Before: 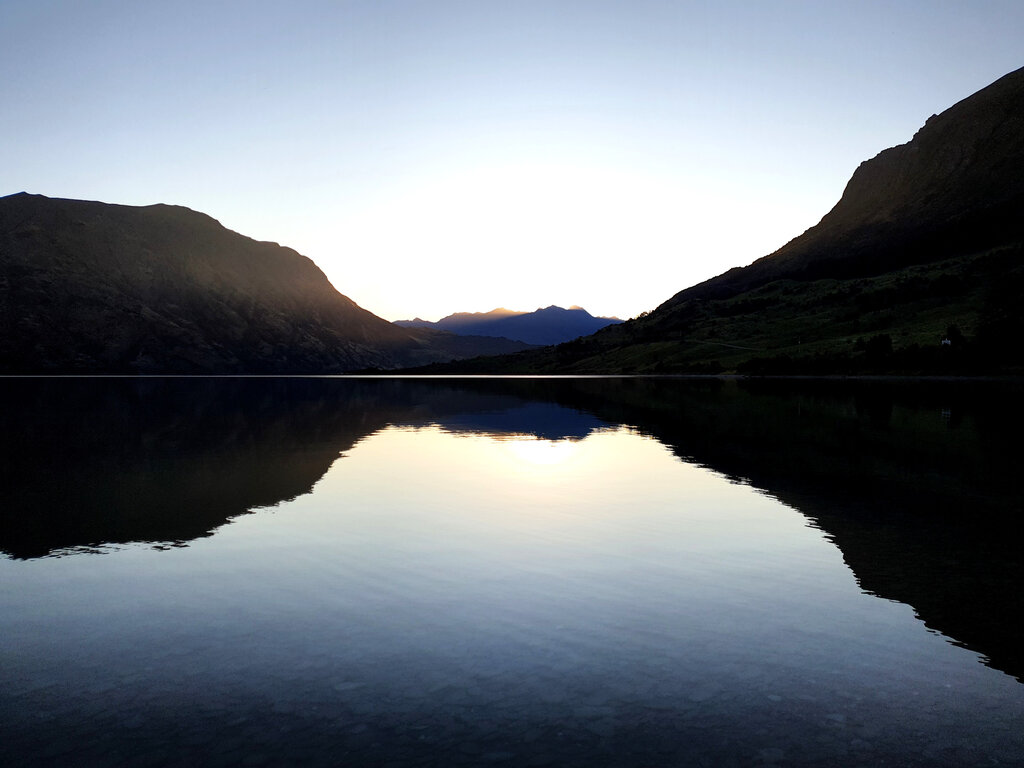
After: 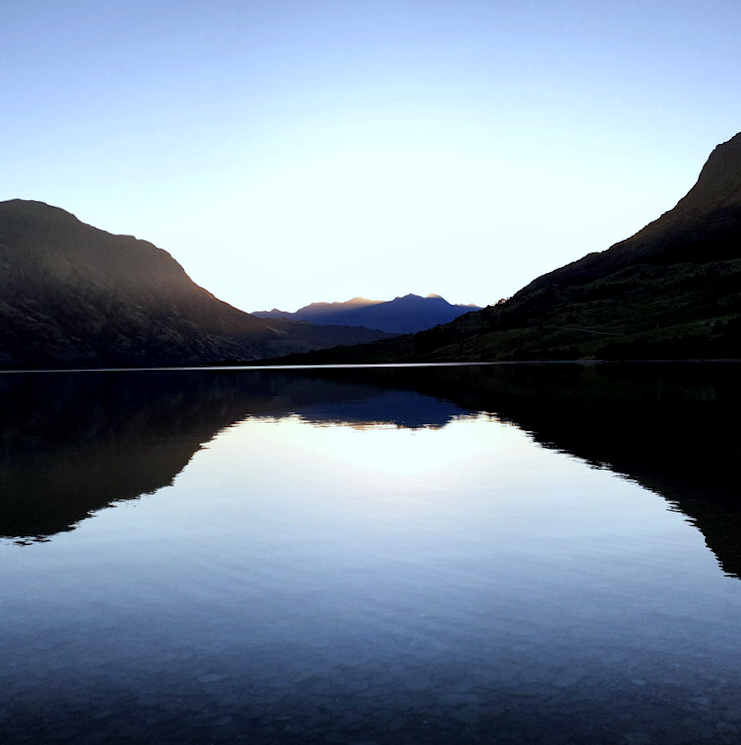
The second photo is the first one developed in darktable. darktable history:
crop: left 13.443%, right 13.31%
rotate and perspective: rotation -1°, crop left 0.011, crop right 0.989, crop top 0.025, crop bottom 0.975
white balance: red 0.931, blue 1.11
local contrast: highlights 100%, shadows 100%, detail 120%, midtone range 0.2
